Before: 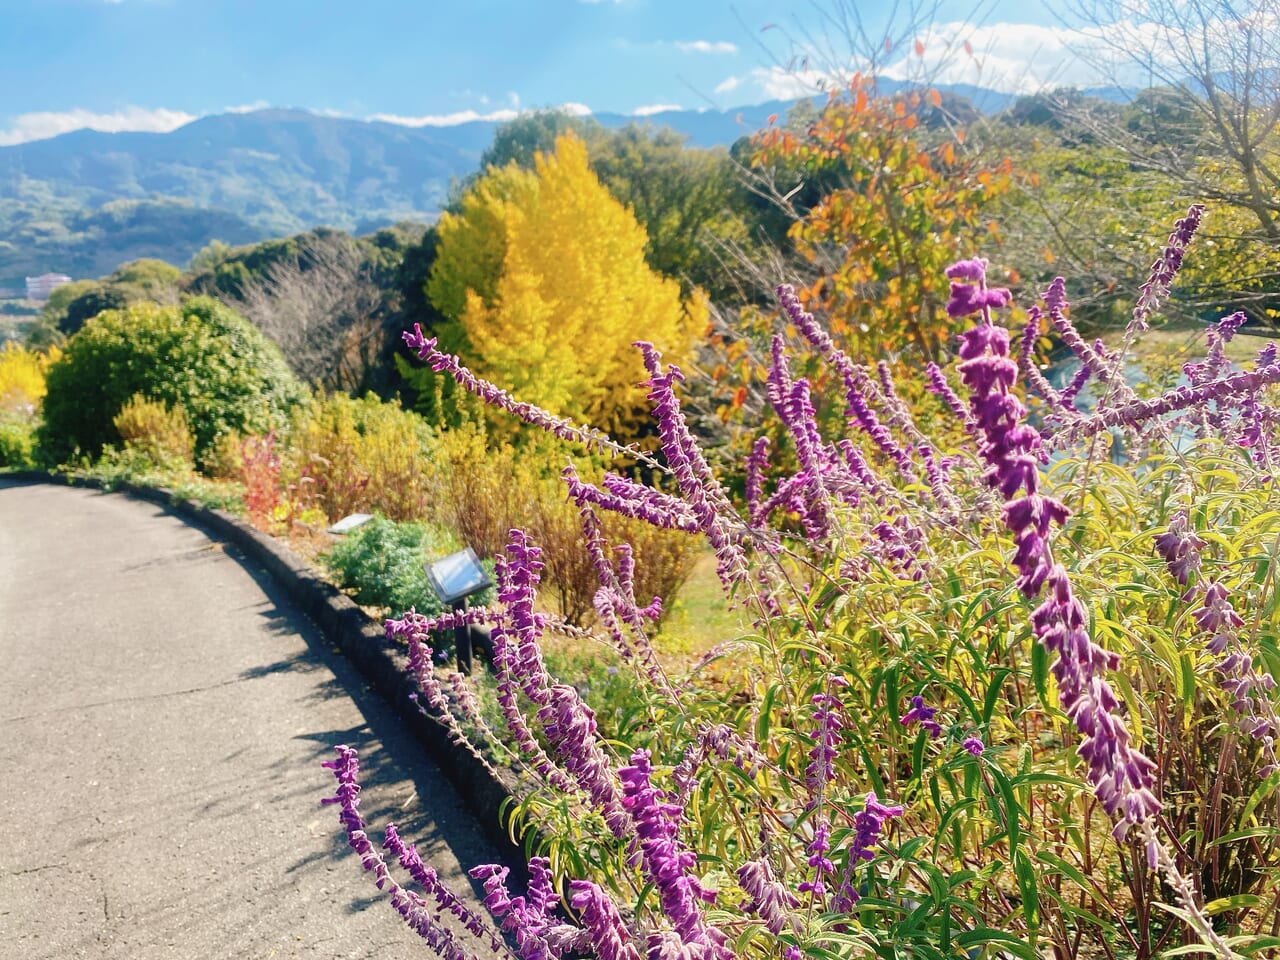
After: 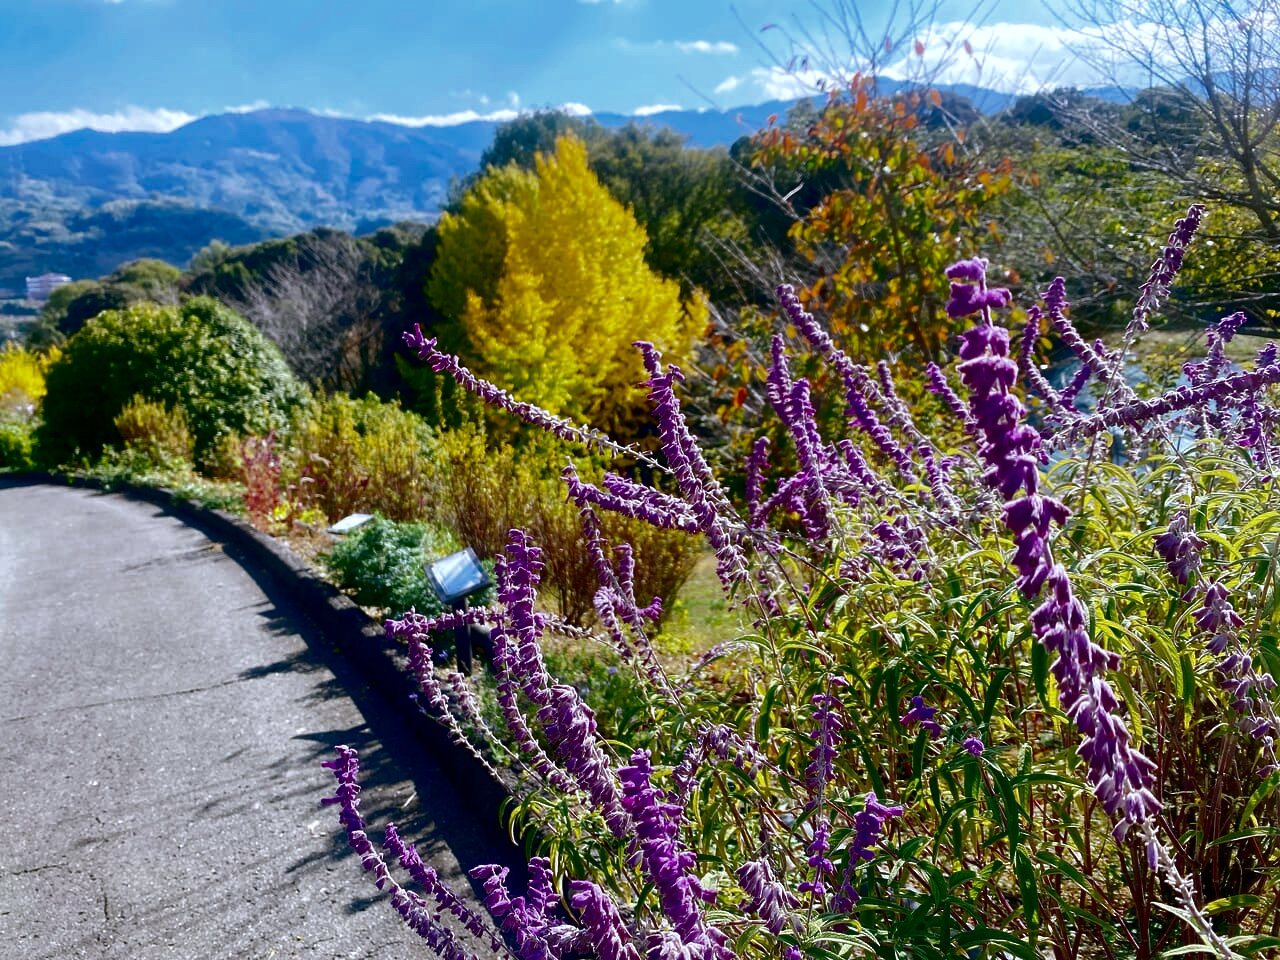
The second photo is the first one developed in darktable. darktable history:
exposure: exposure 0.131 EV, compensate highlight preservation false
white balance: red 0.948, green 1.02, blue 1.176
contrast brightness saturation: brightness -0.52
